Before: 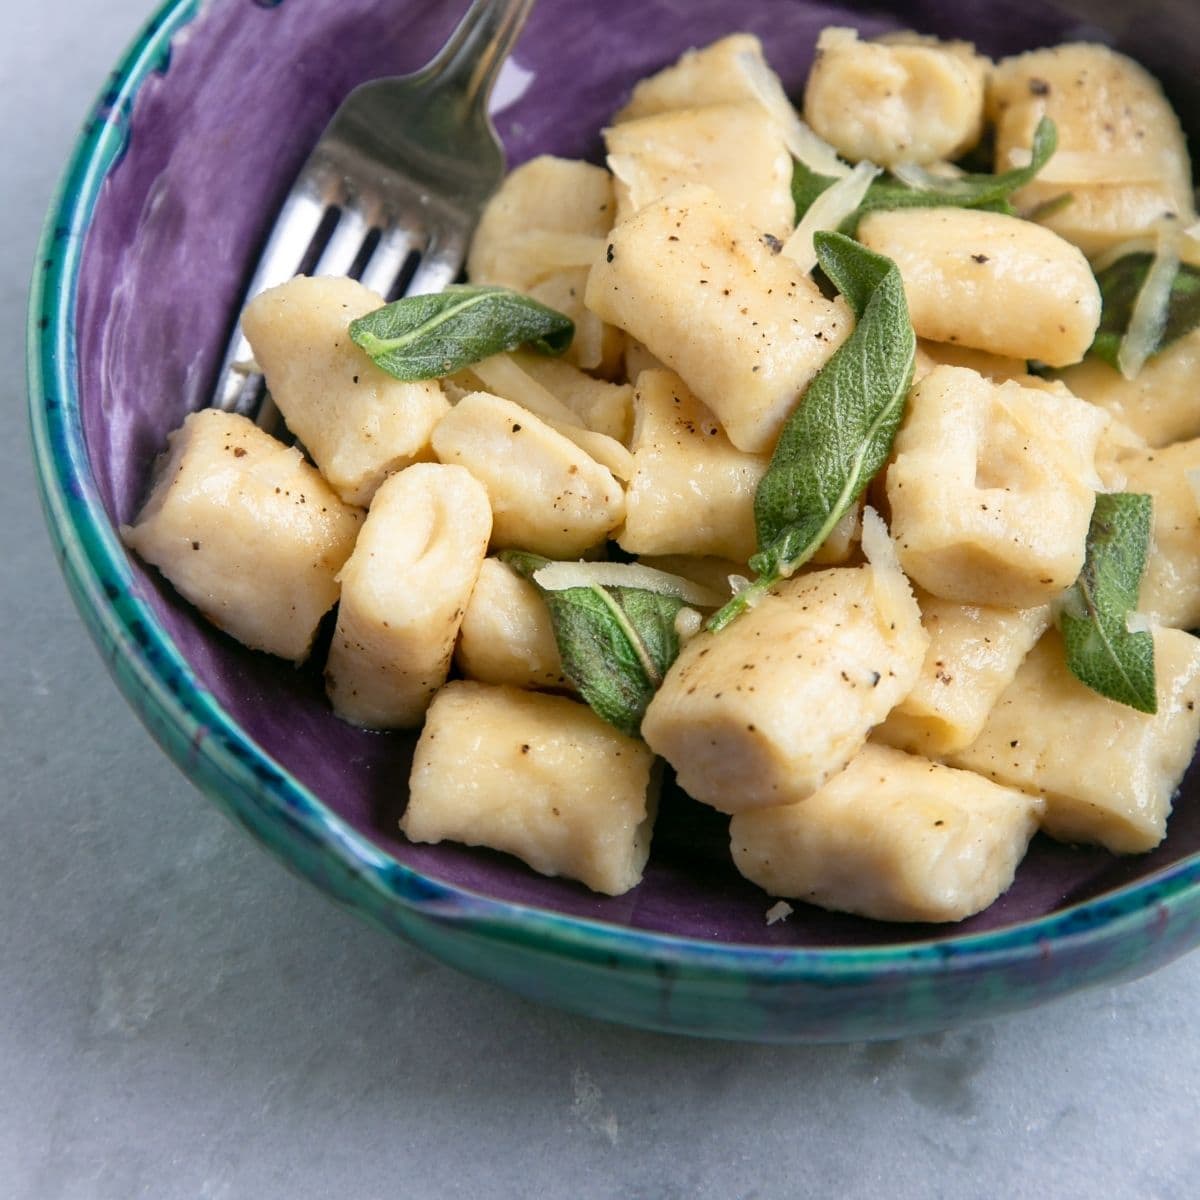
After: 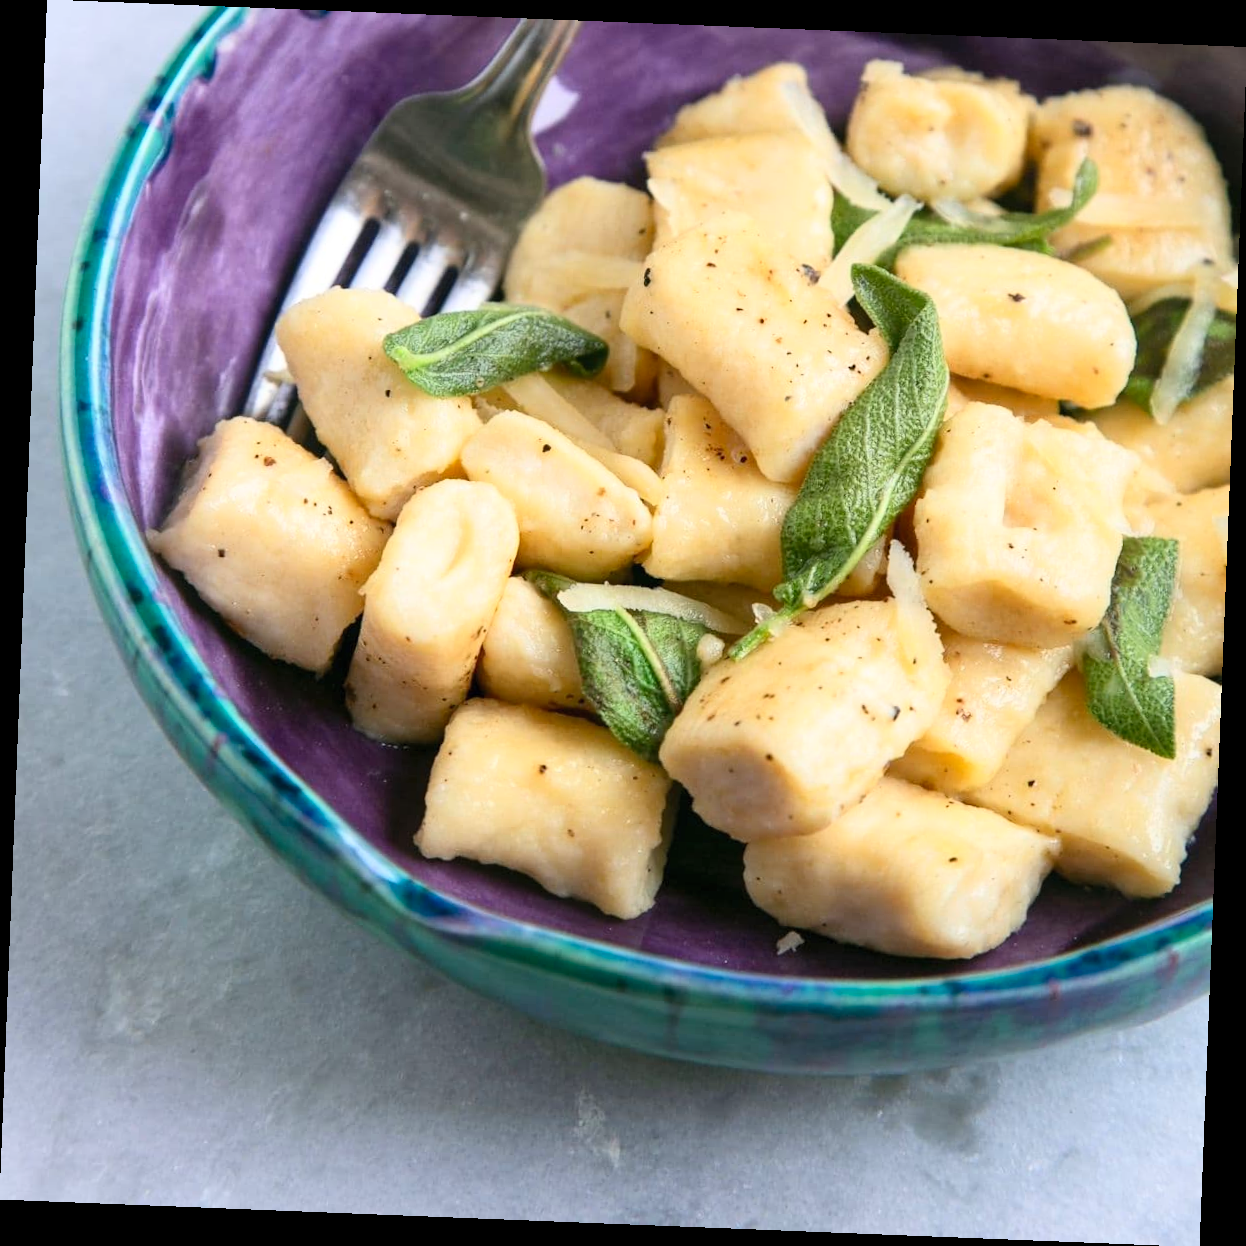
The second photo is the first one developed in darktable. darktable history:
contrast brightness saturation: contrast 0.2, brightness 0.16, saturation 0.22
rotate and perspective: rotation 2.27°, automatic cropping off
